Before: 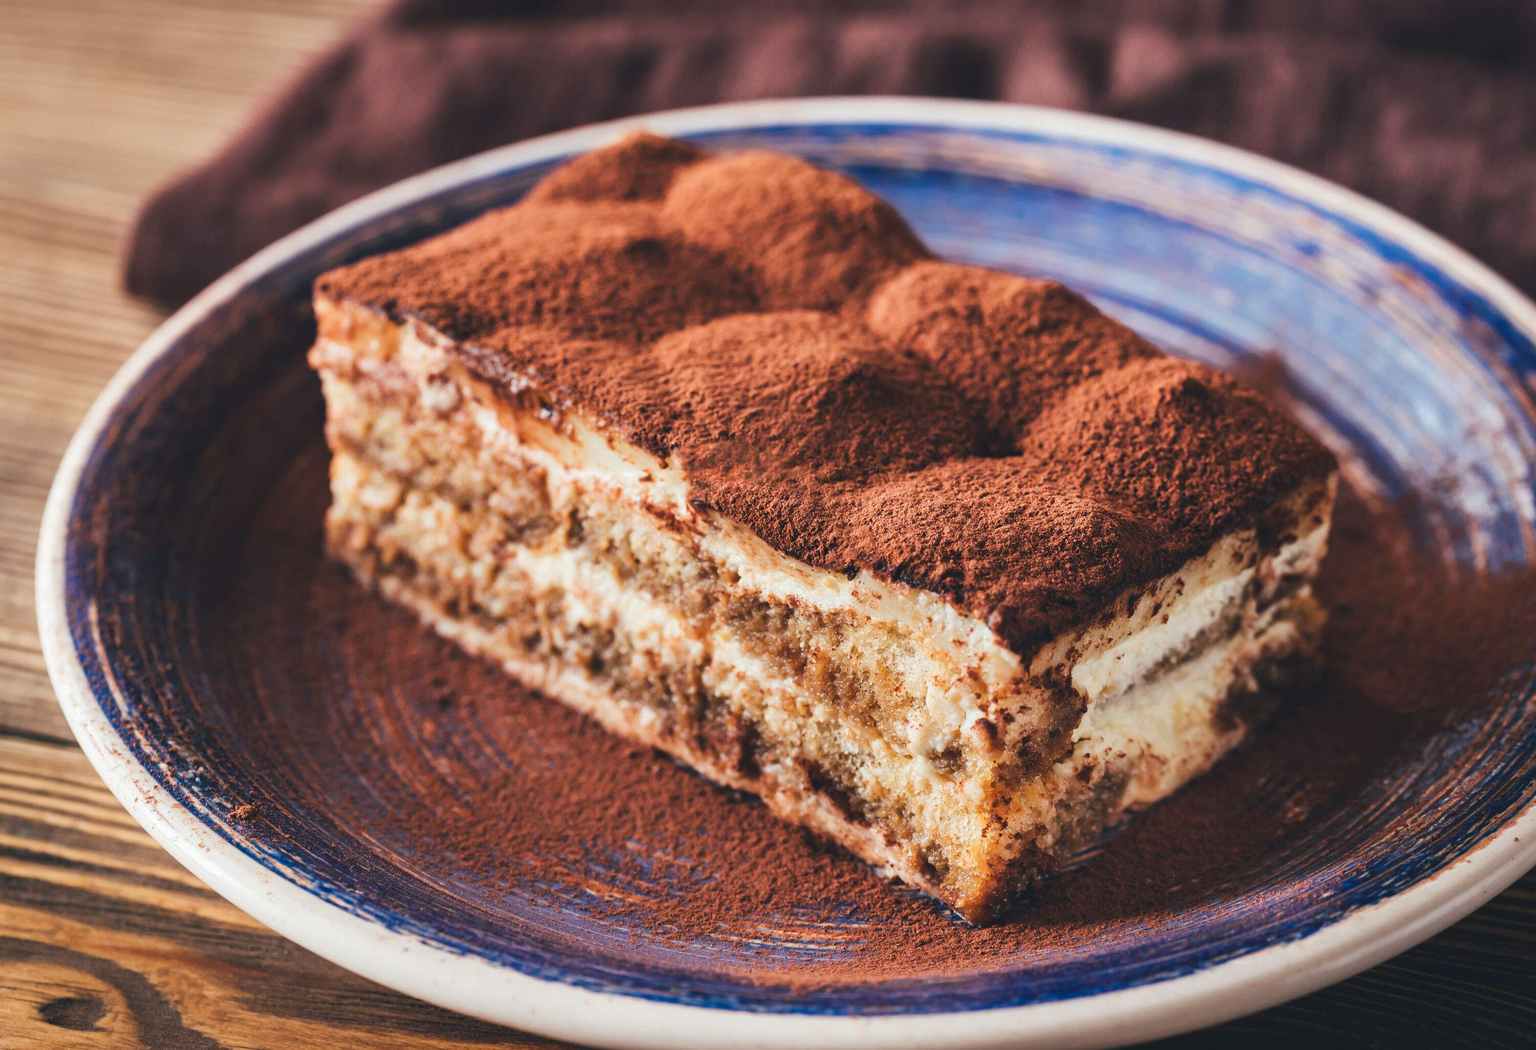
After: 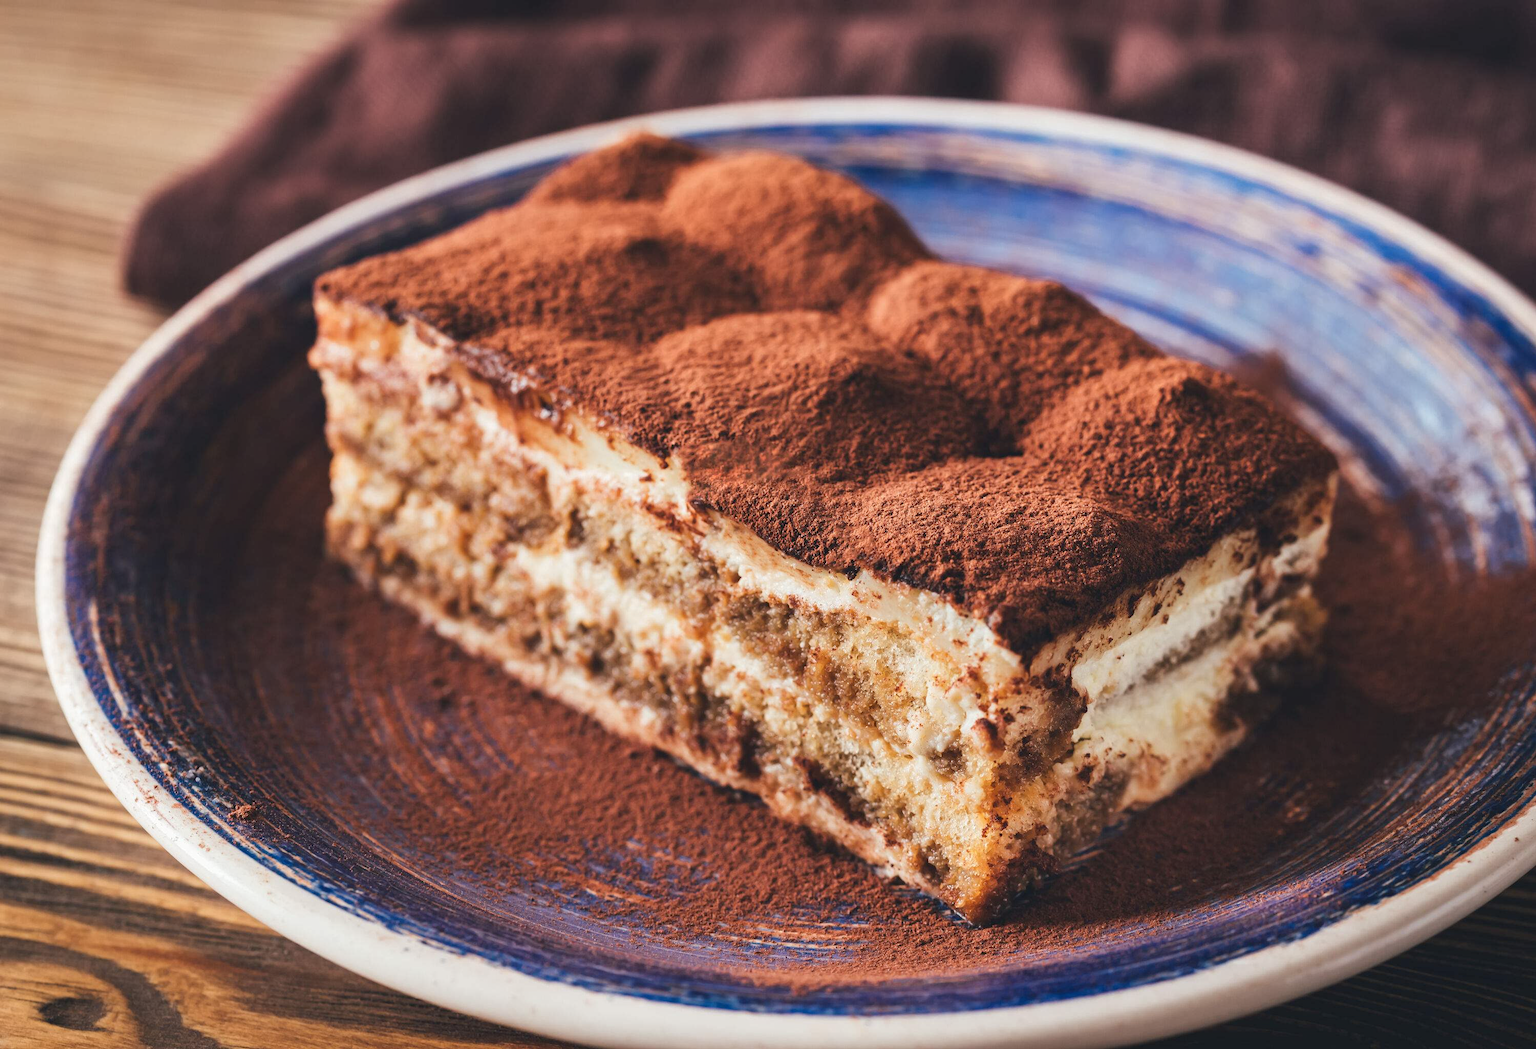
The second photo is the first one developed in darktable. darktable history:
contrast equalizer: octaves 7, y [[0.5 ×6], [0.5 ×6], [0.5 ×6], [0 ×6], [0, 0, 0, 0.581, 0.011, 0]], mix 0.217
